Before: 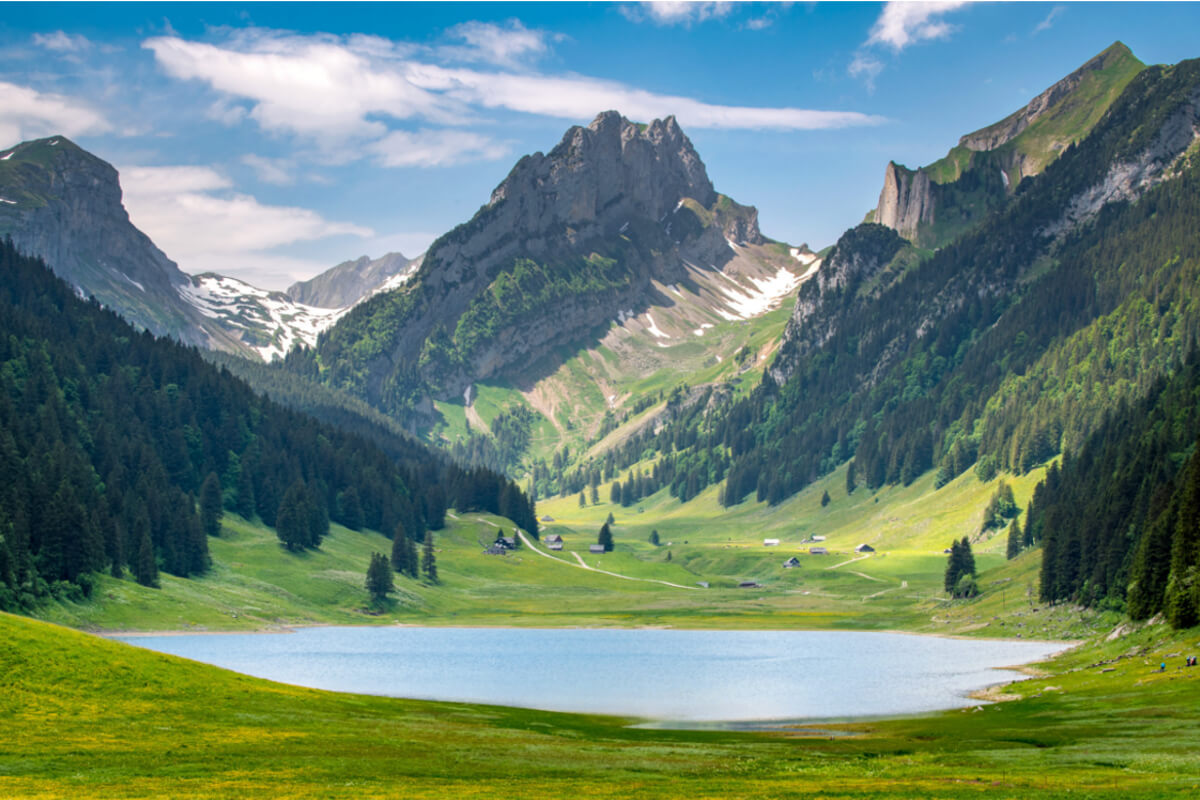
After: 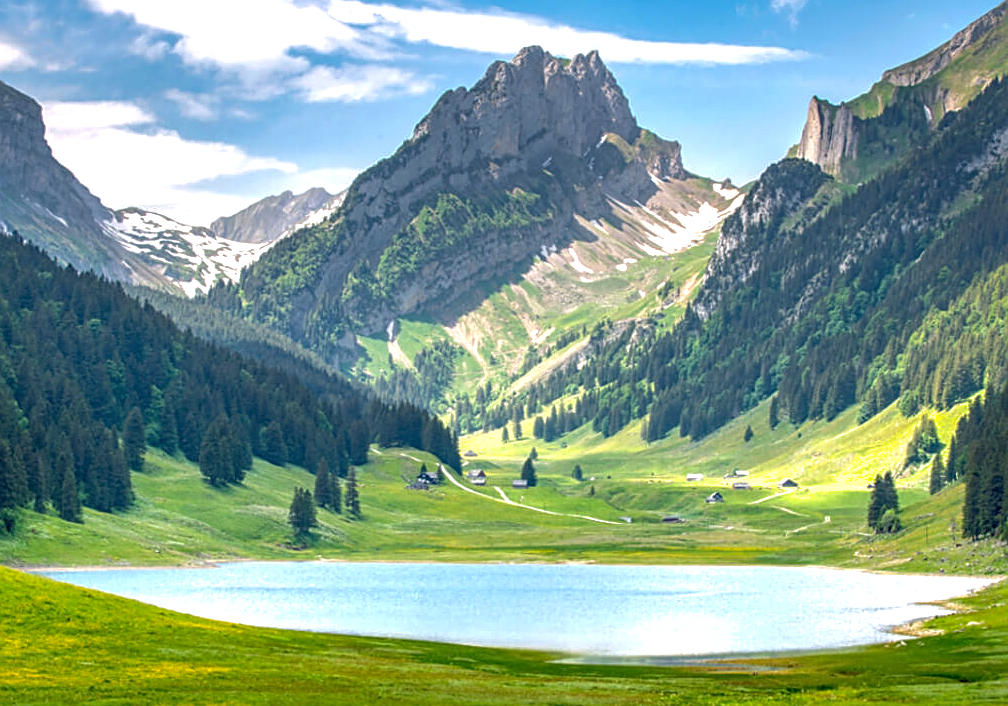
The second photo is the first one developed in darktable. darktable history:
exposure: exposure 0.6 EV, compensate highlight preservation false
crop: left 6.446%, top 8.188%, right 9.538%, bottom 3.548%
local contrast: on, module defaults
sharpen: on, module defaults
shadows and highlights: on, module defaults
